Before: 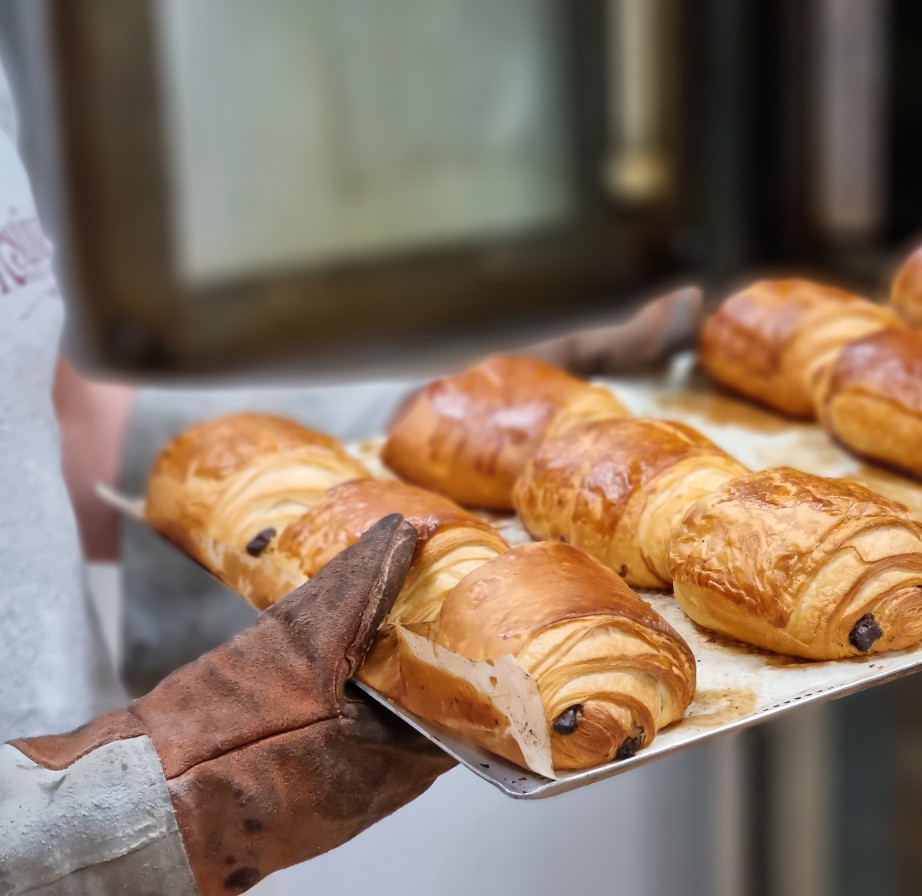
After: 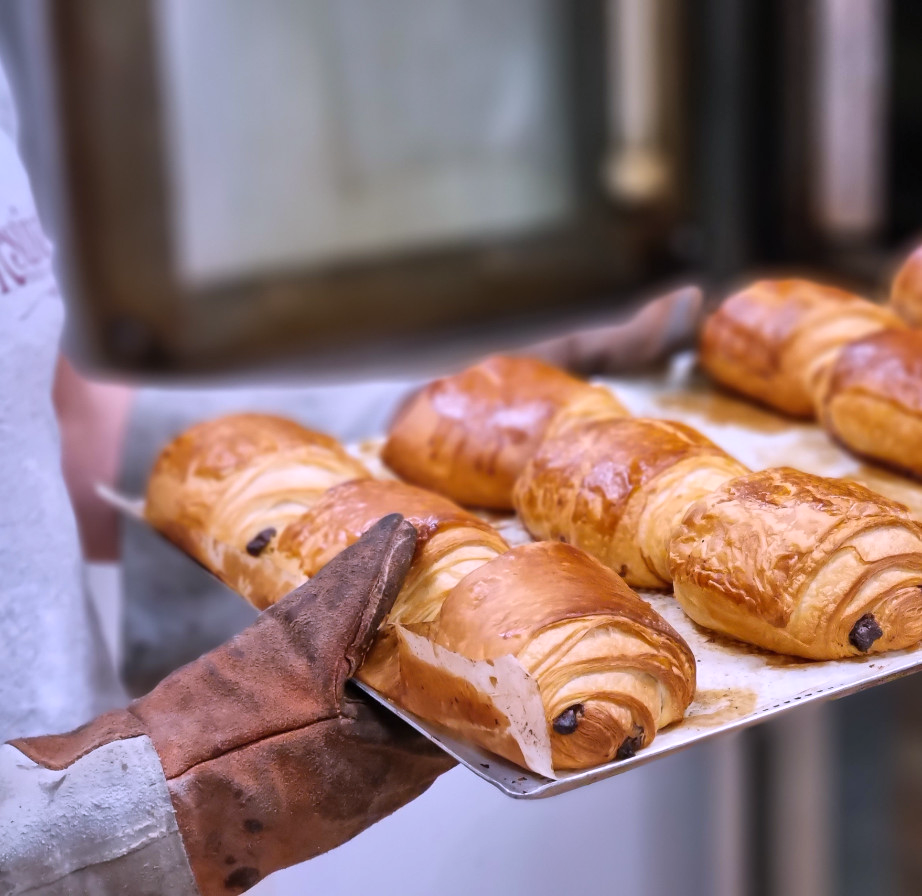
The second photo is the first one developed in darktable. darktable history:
white balance: red 1.042, blue 1.17
shadows and highlights: low approximation 0.01, soften with gaussian
